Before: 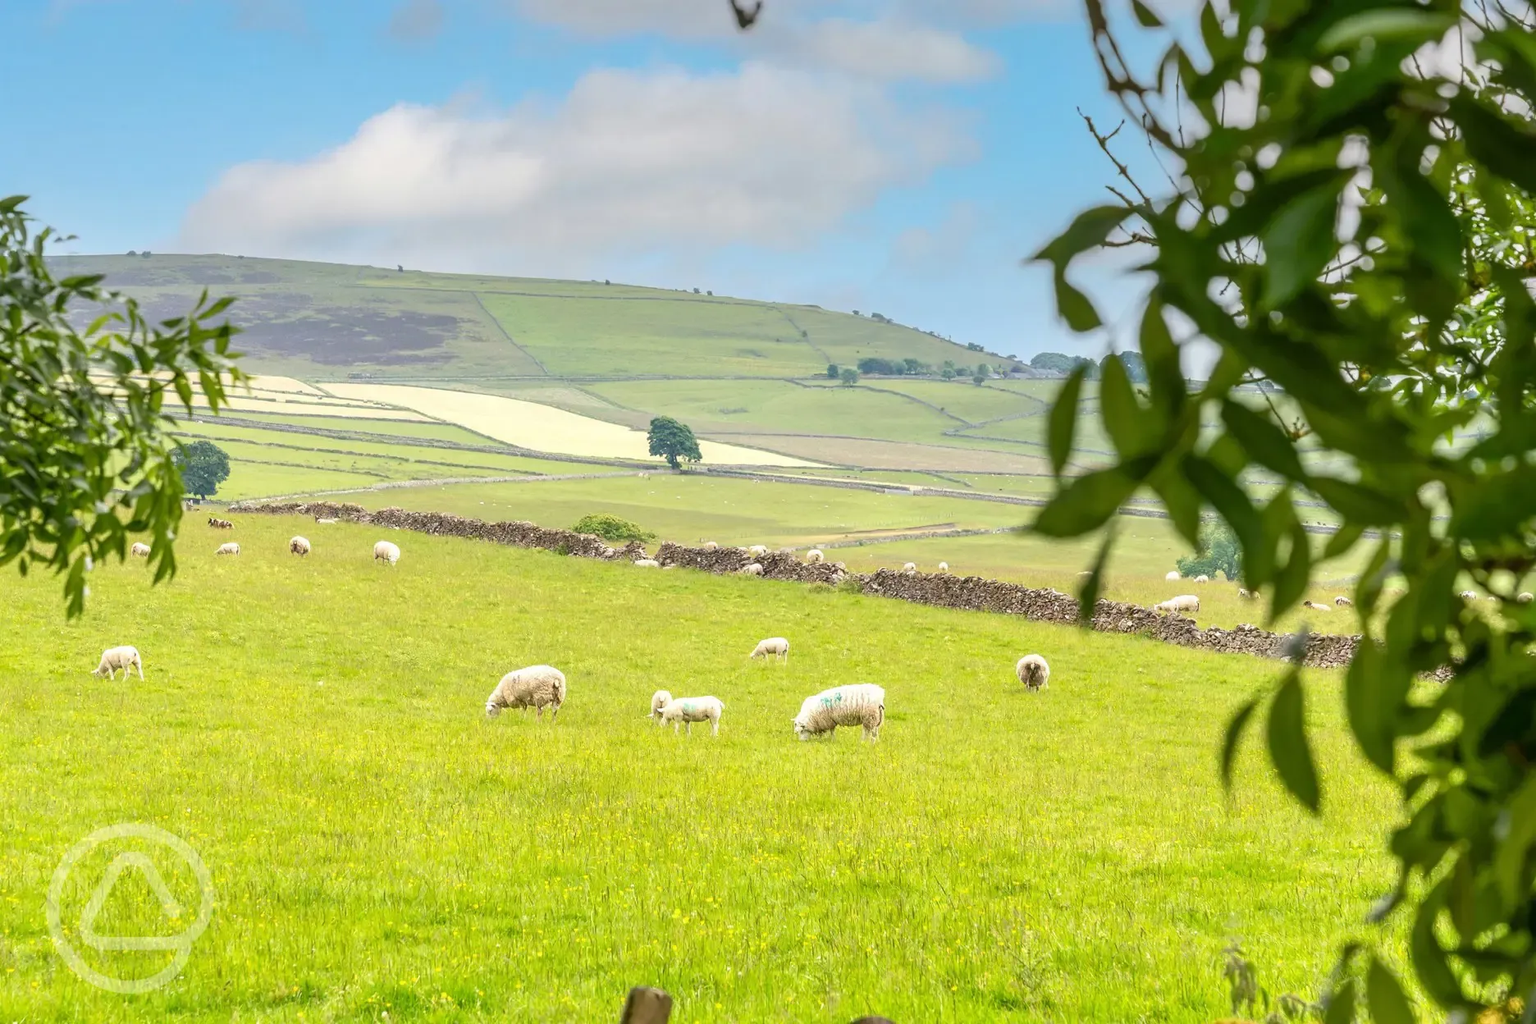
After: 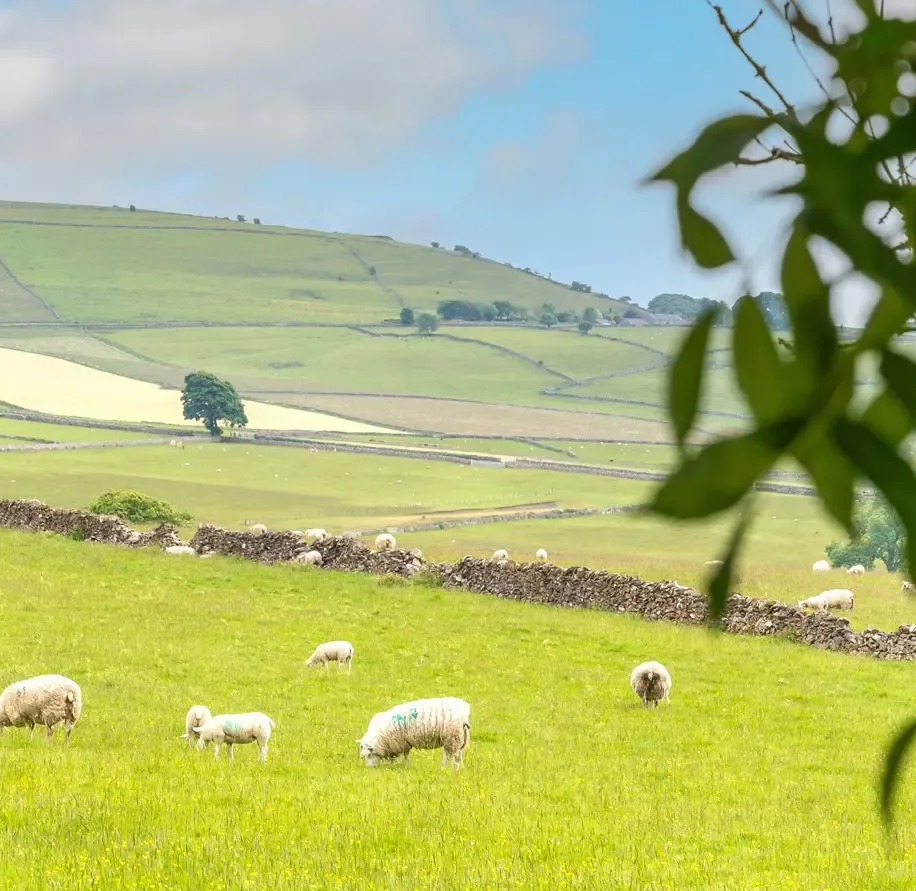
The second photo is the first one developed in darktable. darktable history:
crop: left 32.529%, top 10.968%, right 18.497%, bottom 17.602%
